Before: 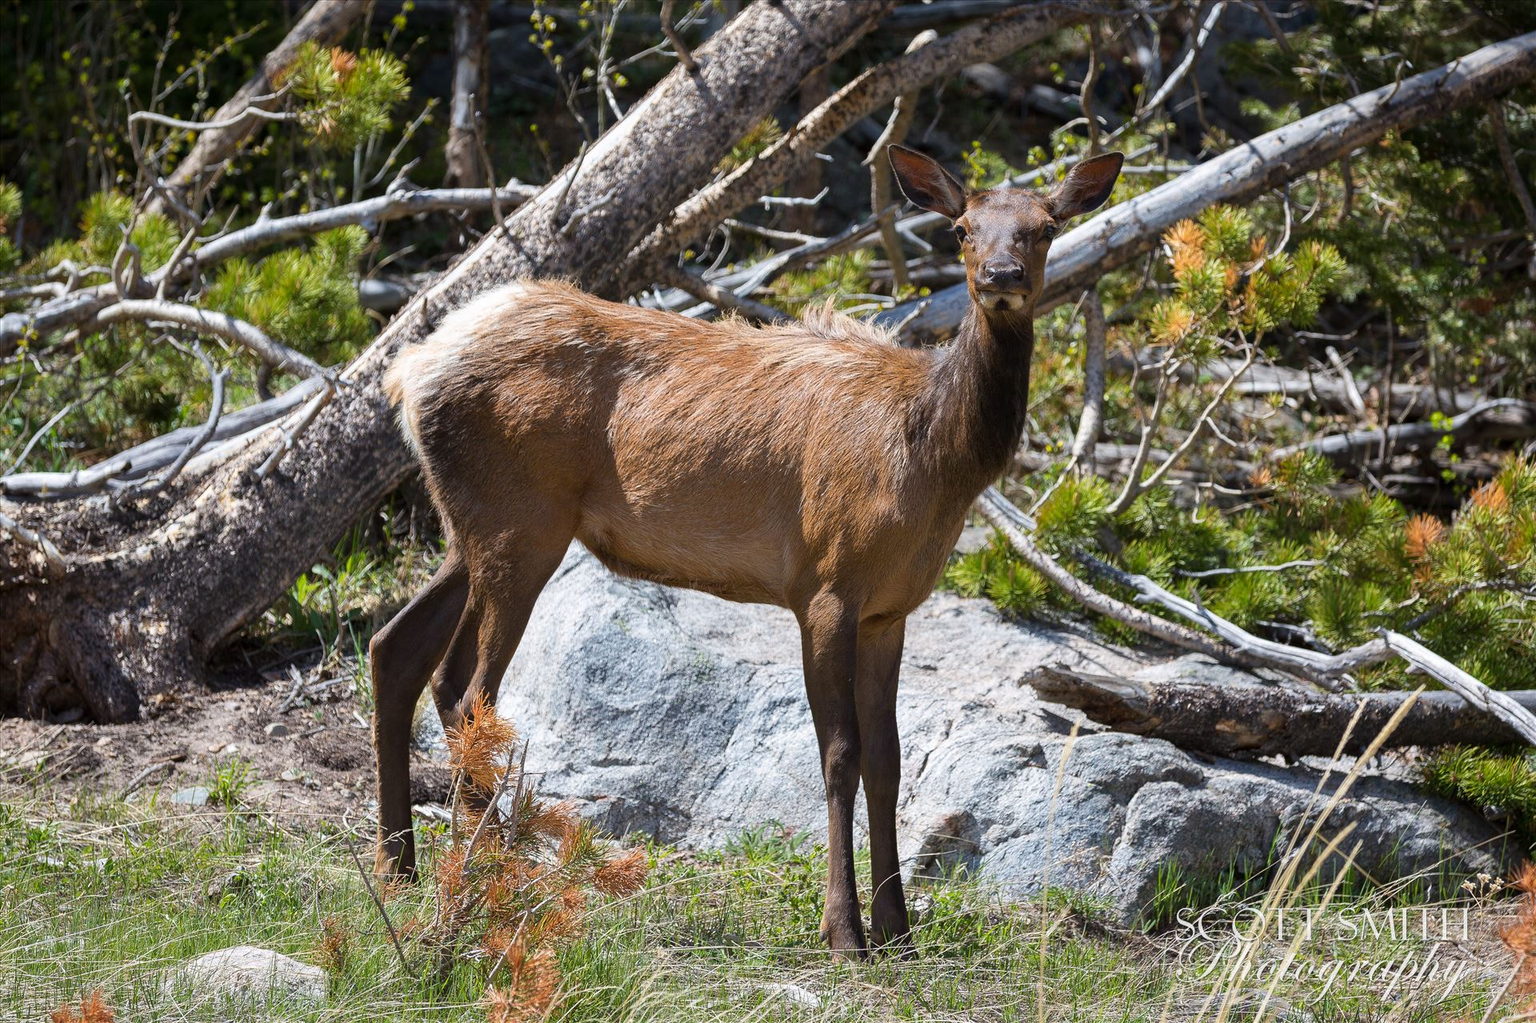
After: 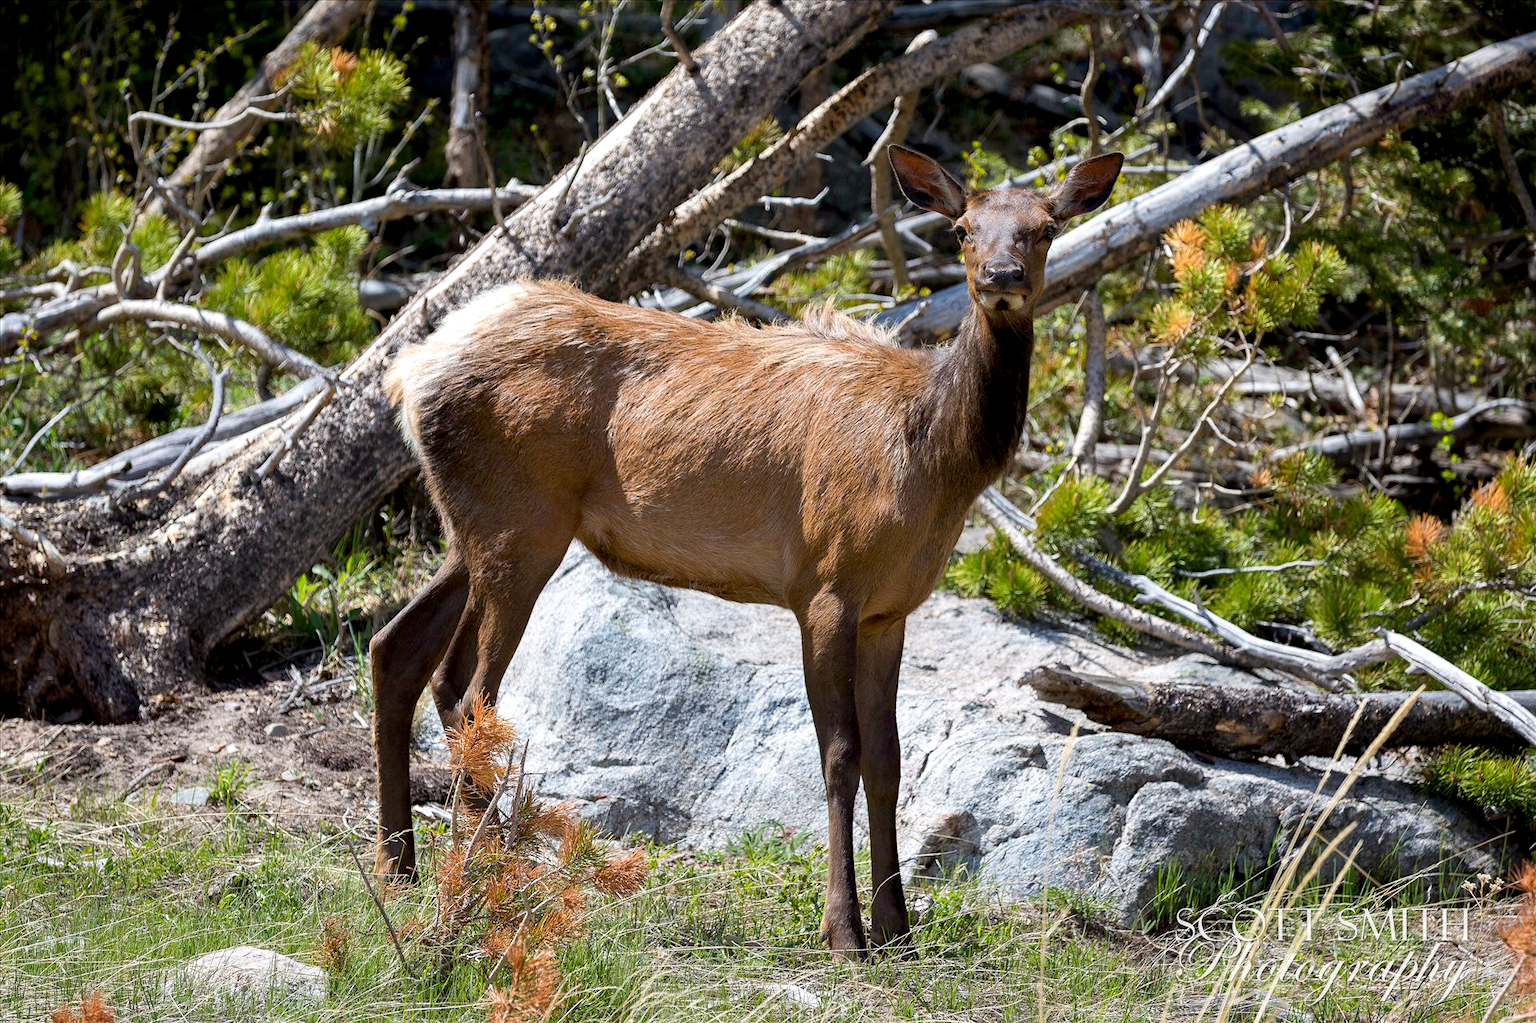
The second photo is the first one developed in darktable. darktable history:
exposure: black level correction 0.007, exposure 0.156 EV, compensate exposure bias true, compensate highlight preservation false
